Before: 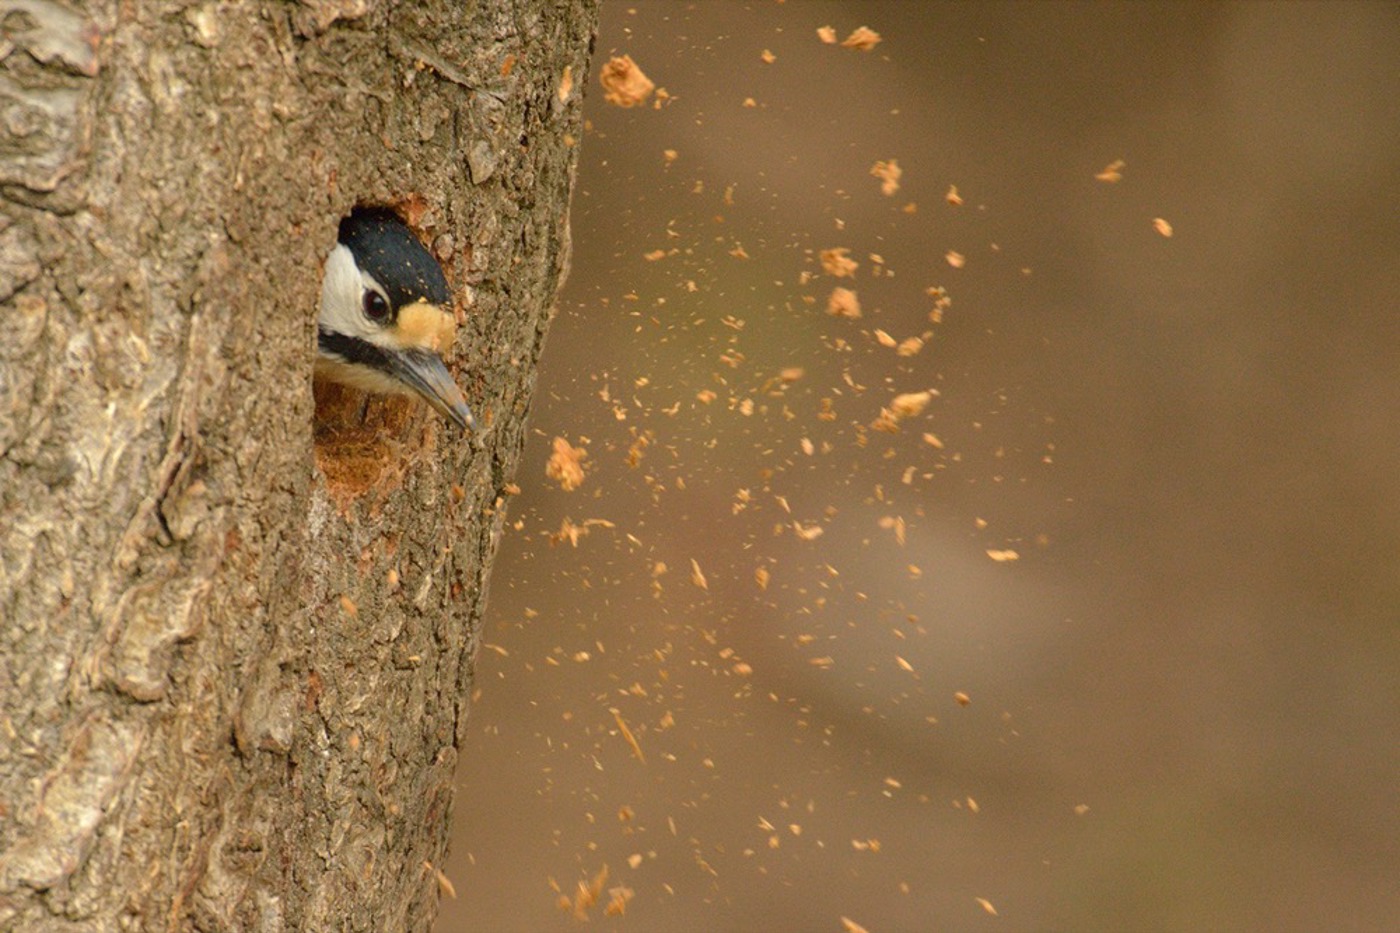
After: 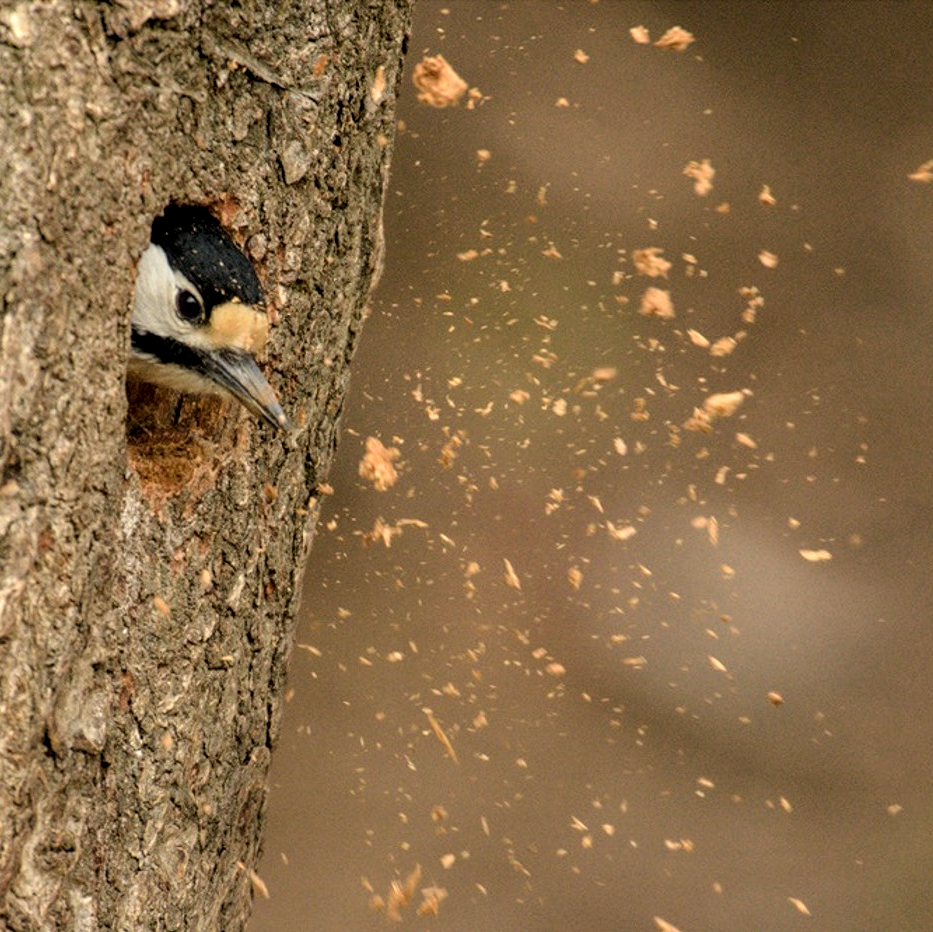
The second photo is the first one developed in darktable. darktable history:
crop and rotate: left 13.395%, right 19.894%
contrast brightness saturation: saturation -0.066
local contrast: detail 130%
exposure: exposure -0.047 EV, compensate highlight preservation false
filmic rgb: middle gray luminance 8.83%, black relative exposure -6.33 EV, white relative exposure 2.71 EV, target black luminance 0%, hardness 4.77, latitude 73.84%, contrast 1.339, shadows ↔ highlights balance 9.41%
